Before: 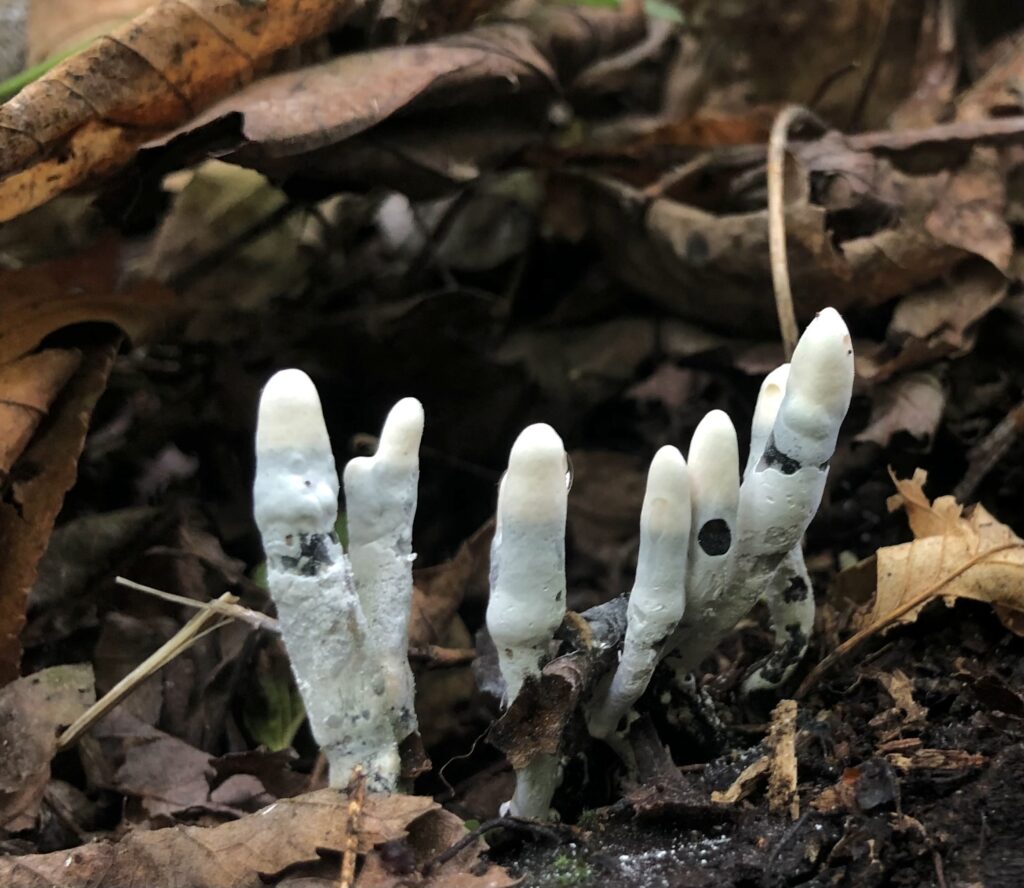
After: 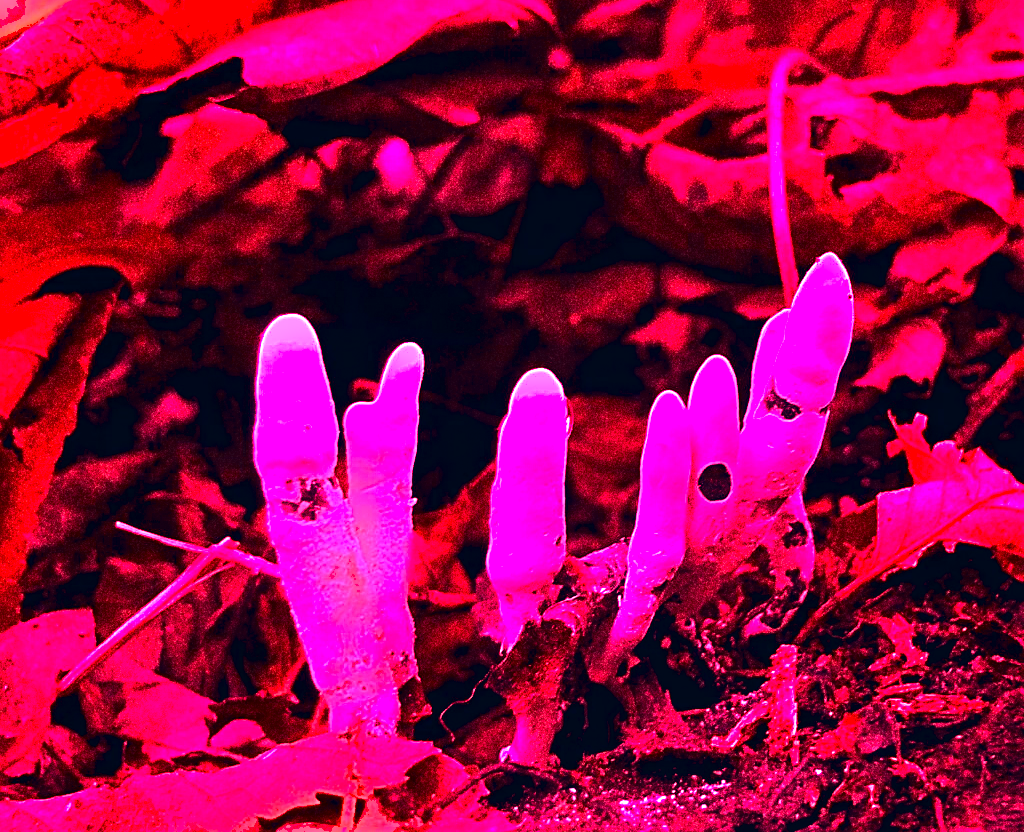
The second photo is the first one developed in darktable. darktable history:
white balance: red 4.26, blue 1.802
crop and rotate: top 6.25%
sharpen: on, module defaults
grain: coarseness 30.02 ISO, strength 100%
contrast brightness saturation: contrast 0.13, brightness -0.24, saturation 0.14
color correction: highlights a* 10.32, highlights b* 14.66, shadows a* -9.59, shadows b* -15.02
shadows and highlights: shadows 49, highlights -41, soften with gaussian
